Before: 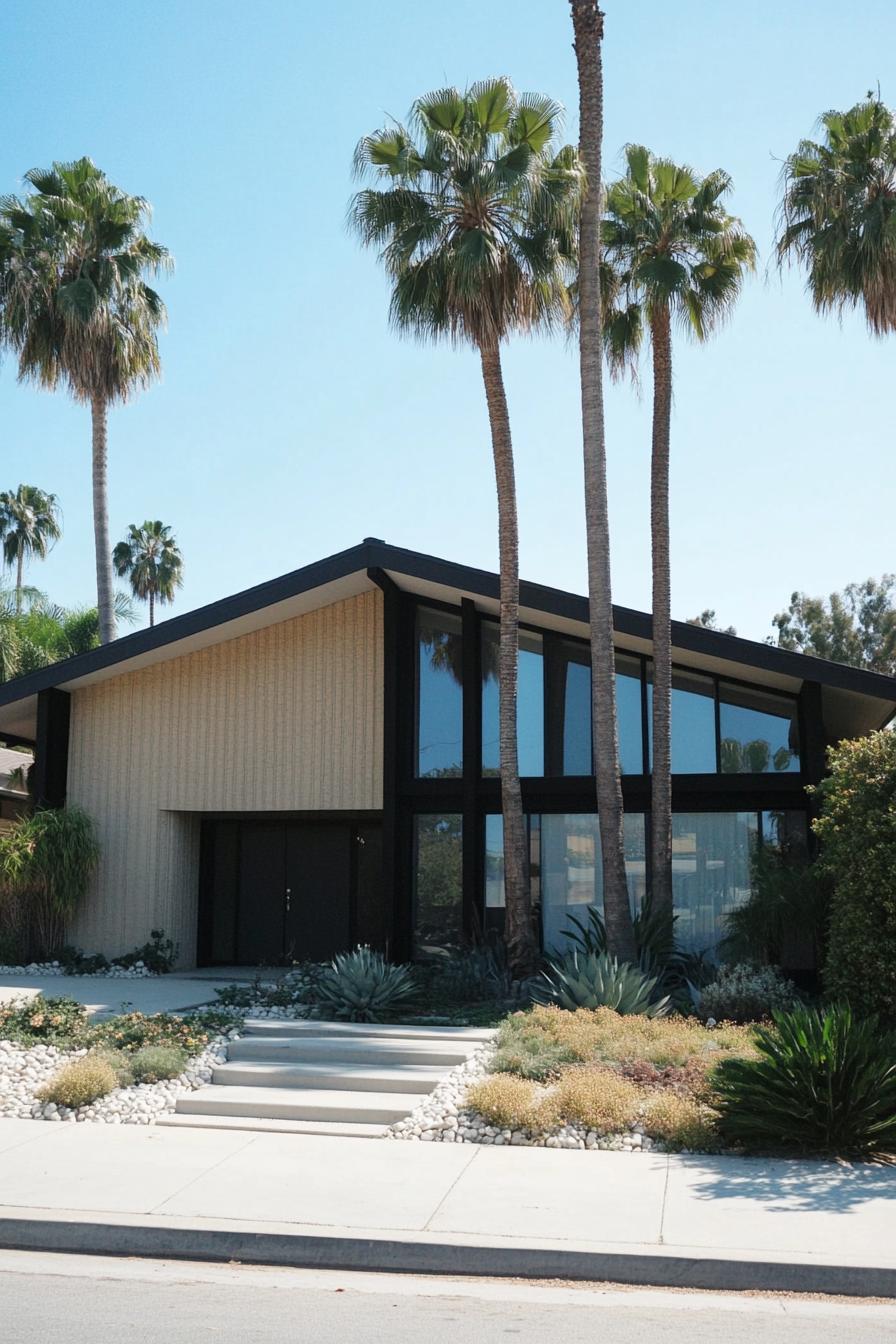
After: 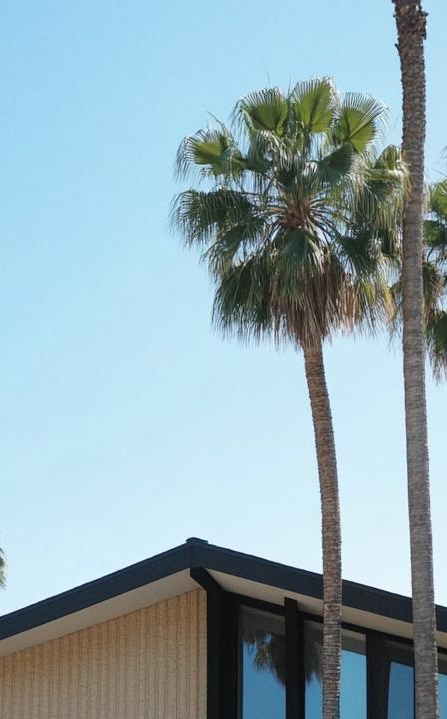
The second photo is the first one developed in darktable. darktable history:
crop: left 19.761%, right 30.328%, bottom 46.465%
